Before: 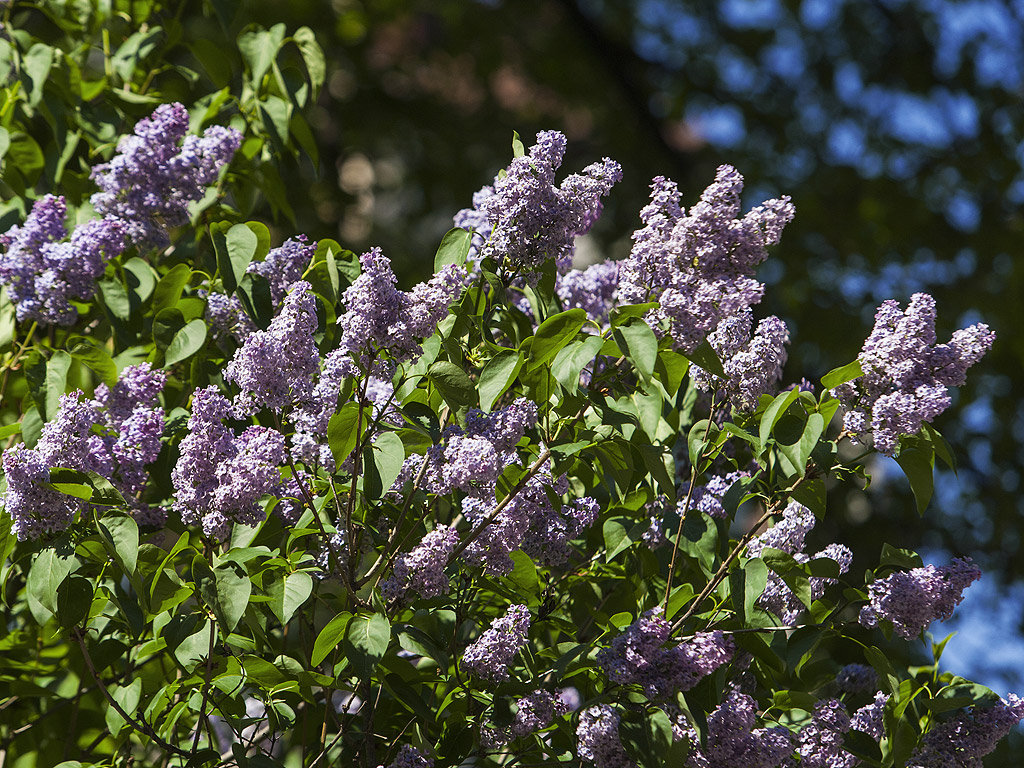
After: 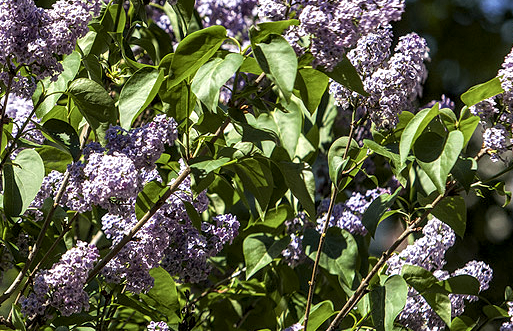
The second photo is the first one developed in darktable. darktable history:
crop: left 35.228%, top 36.916%, right 14.631%, bottom 19.972%
local contrast: highlights 64%, shadows 54%, detail 168%, midtone range 0.516
